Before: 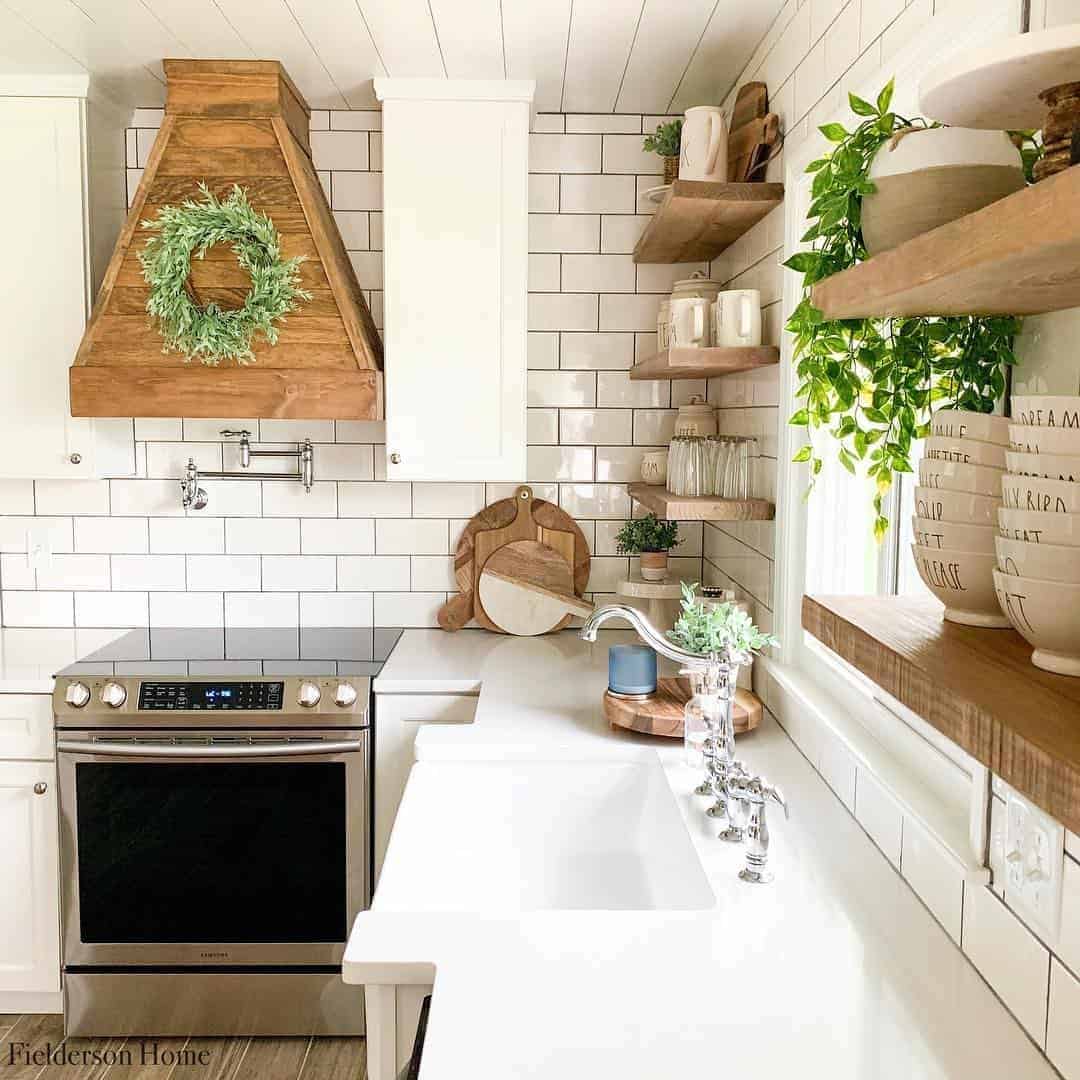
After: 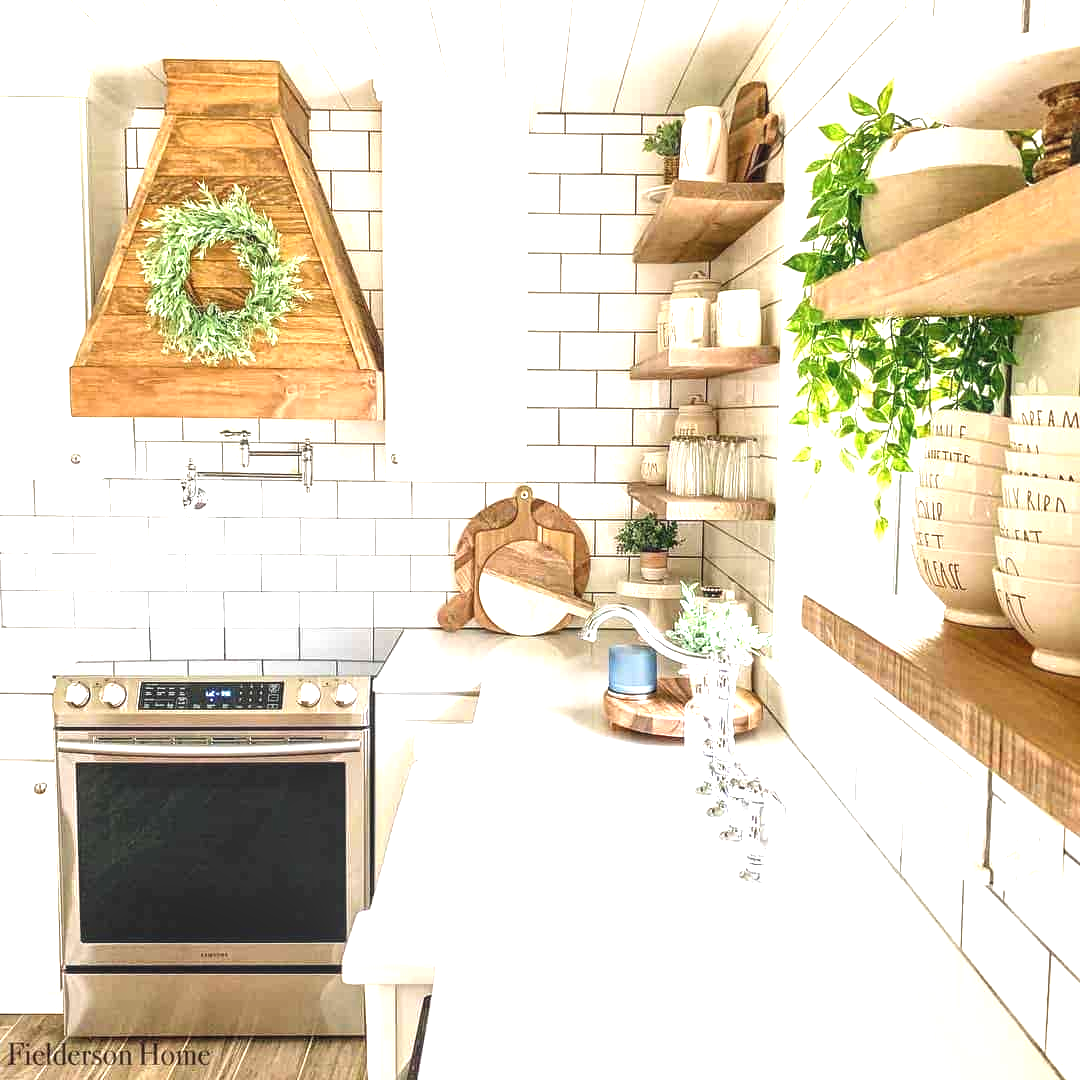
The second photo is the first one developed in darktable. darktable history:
exposure: black level correction -0.002, exposure 1.111 EV, compensate exposure bias true, compensate highlight preservation false
local contrast: on, module defaults
